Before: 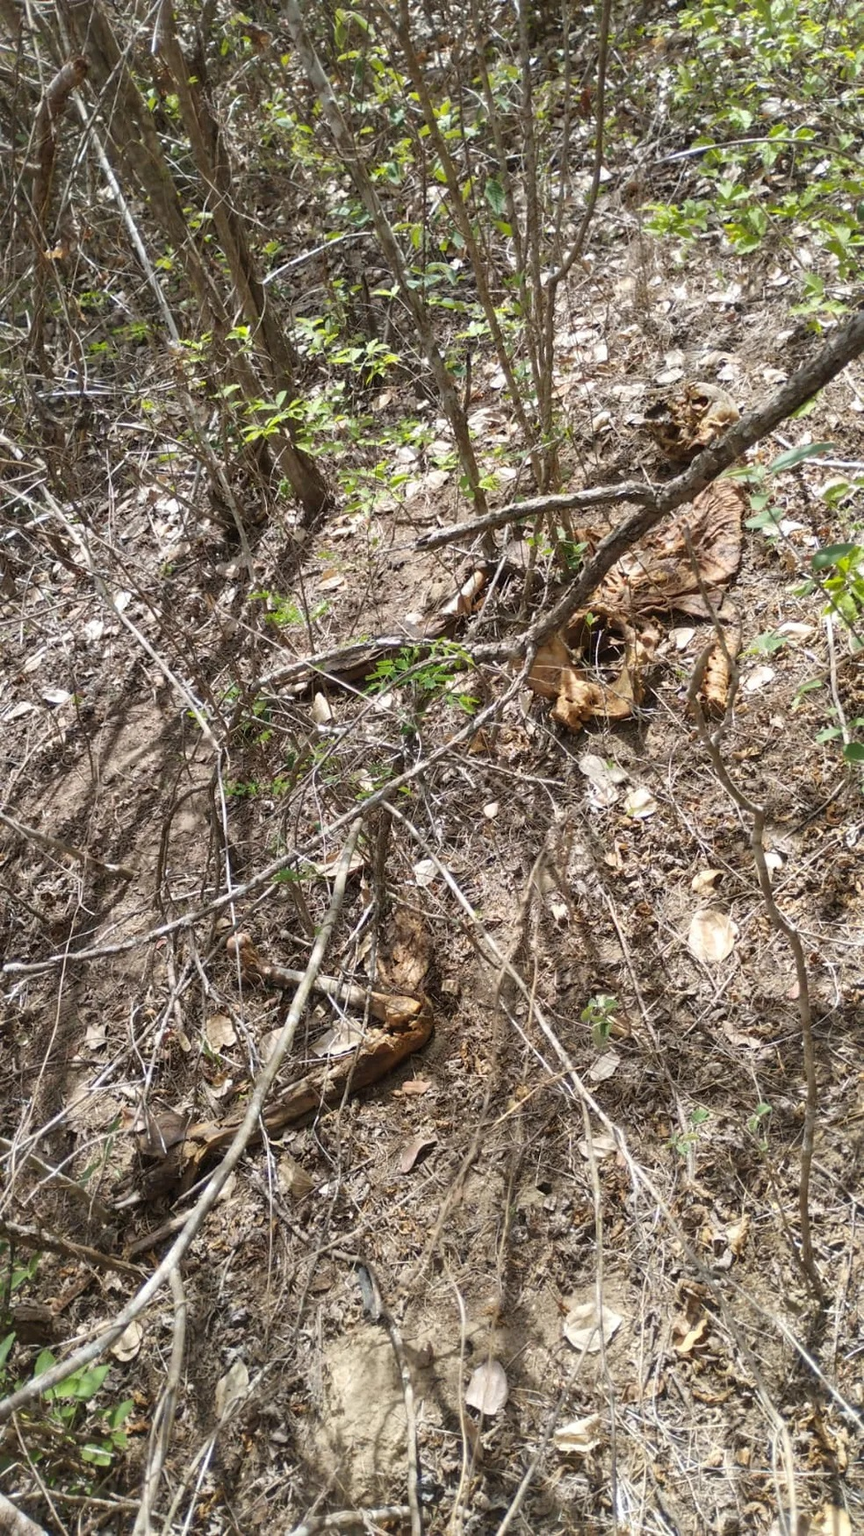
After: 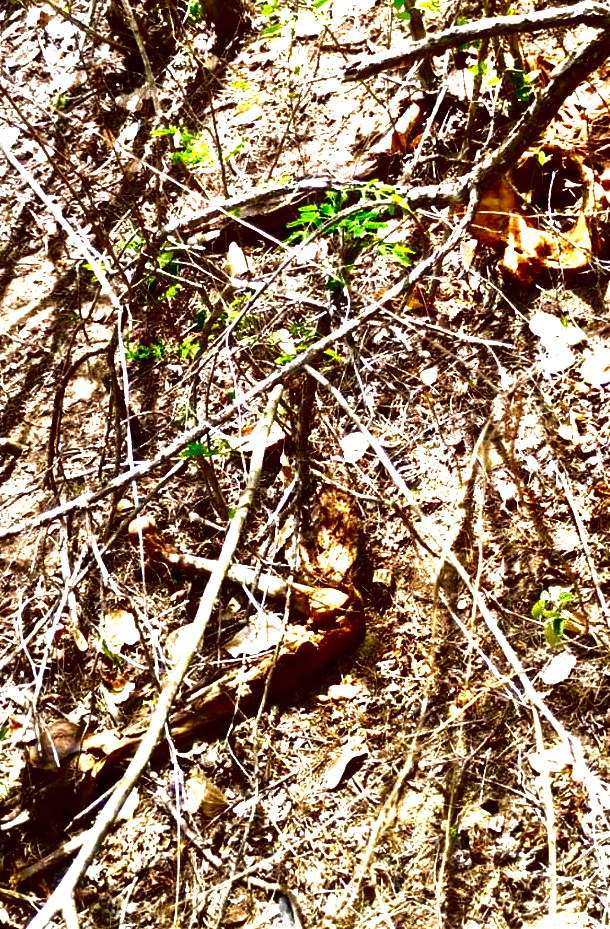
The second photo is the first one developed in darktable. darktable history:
crop: left 13.312%, top 31.28%, right 24.627%, bottom 15.582%
contrast brightness saturation: brightness -1, saturation 1
exposure: black level correction 0, exposure 1.1 EV, compensate exposure bias true, compensate highlight preservation false
tone equalizer: -8 EV 0.001 EV, -7 EV -0.002 EV, -6 EV 0.002 EV, -5 EV -0.03 EV, -4 EV -0.116 EV, -3 EV -0.169 EV, -2 EV 0.24 EV, -1 EV 0.702 EV, +0 EV 0.493 EV
